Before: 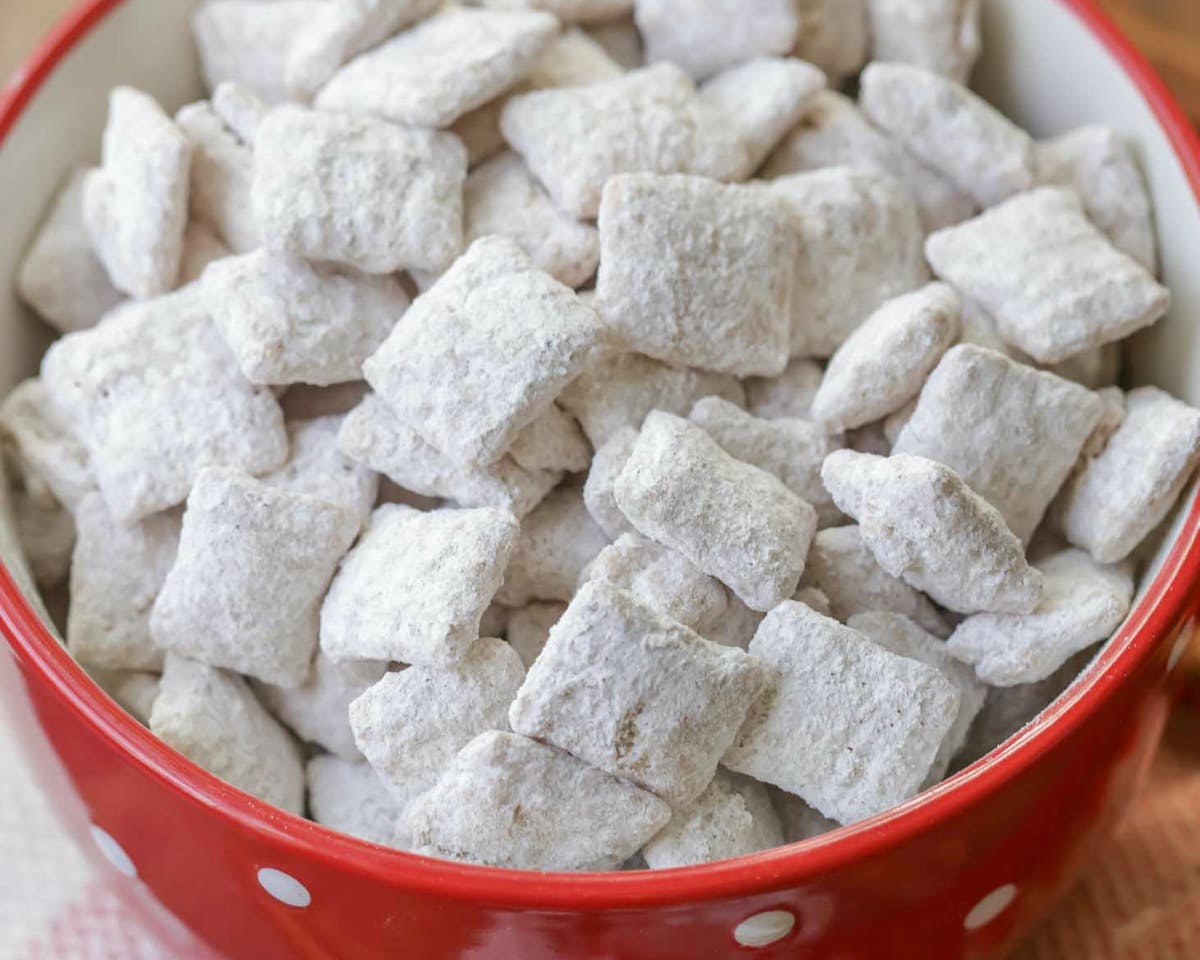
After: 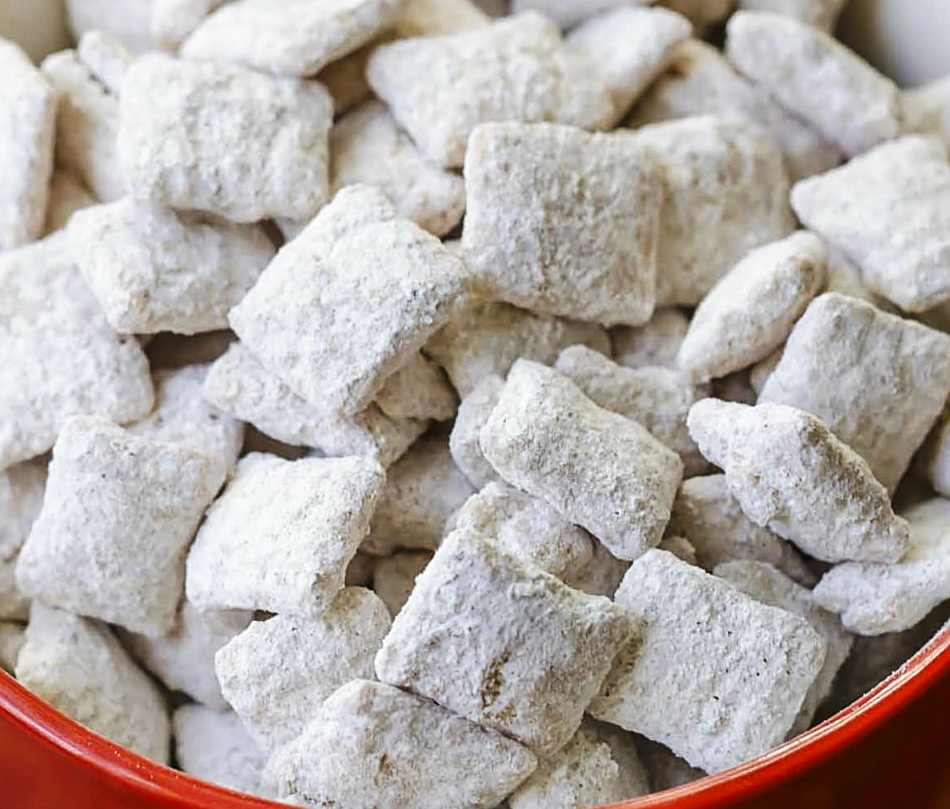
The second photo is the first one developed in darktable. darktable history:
color contrast: green-magenta contrast 0.8, blue-yellow contrast 1.1, unbound 0
crop: left 11.225%, top 5.381%, right 9.565%, bottom 10.314%
tone curve: curves: ch0 [(0, 0) (0.003, 0) (0.011, 0) (0.025, 0) (0.044, 0.006) (0.069, 0.024) (0.1, 0.038) (0.136, 0.052) (0.177, 0.08) (0.224, 0.112) (0.277, 0.145) (0.335, 0.206) (0.399, 0.284) (0.468, 0.372) (0.543, 0.477) (0.623, 0.593) (0.709, 0.717) (0.801, 0.815) (0.898, 0.92) (1, 1)], preserve colors none
sharpen: on, module defaults
white balance: red 1, blue 1
